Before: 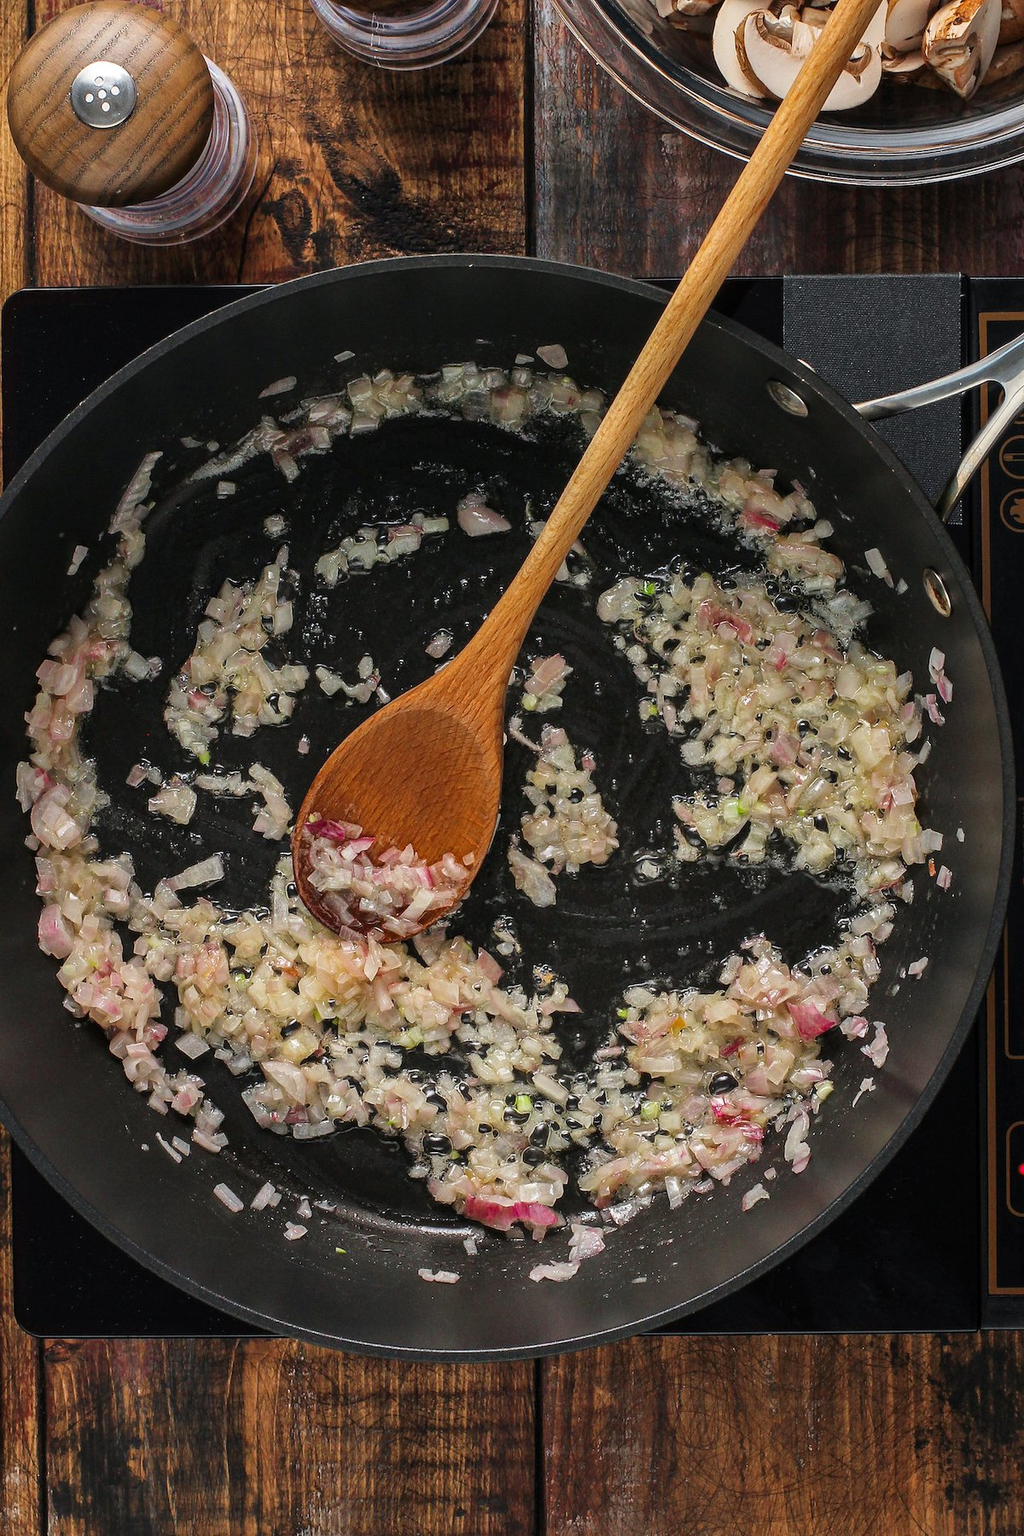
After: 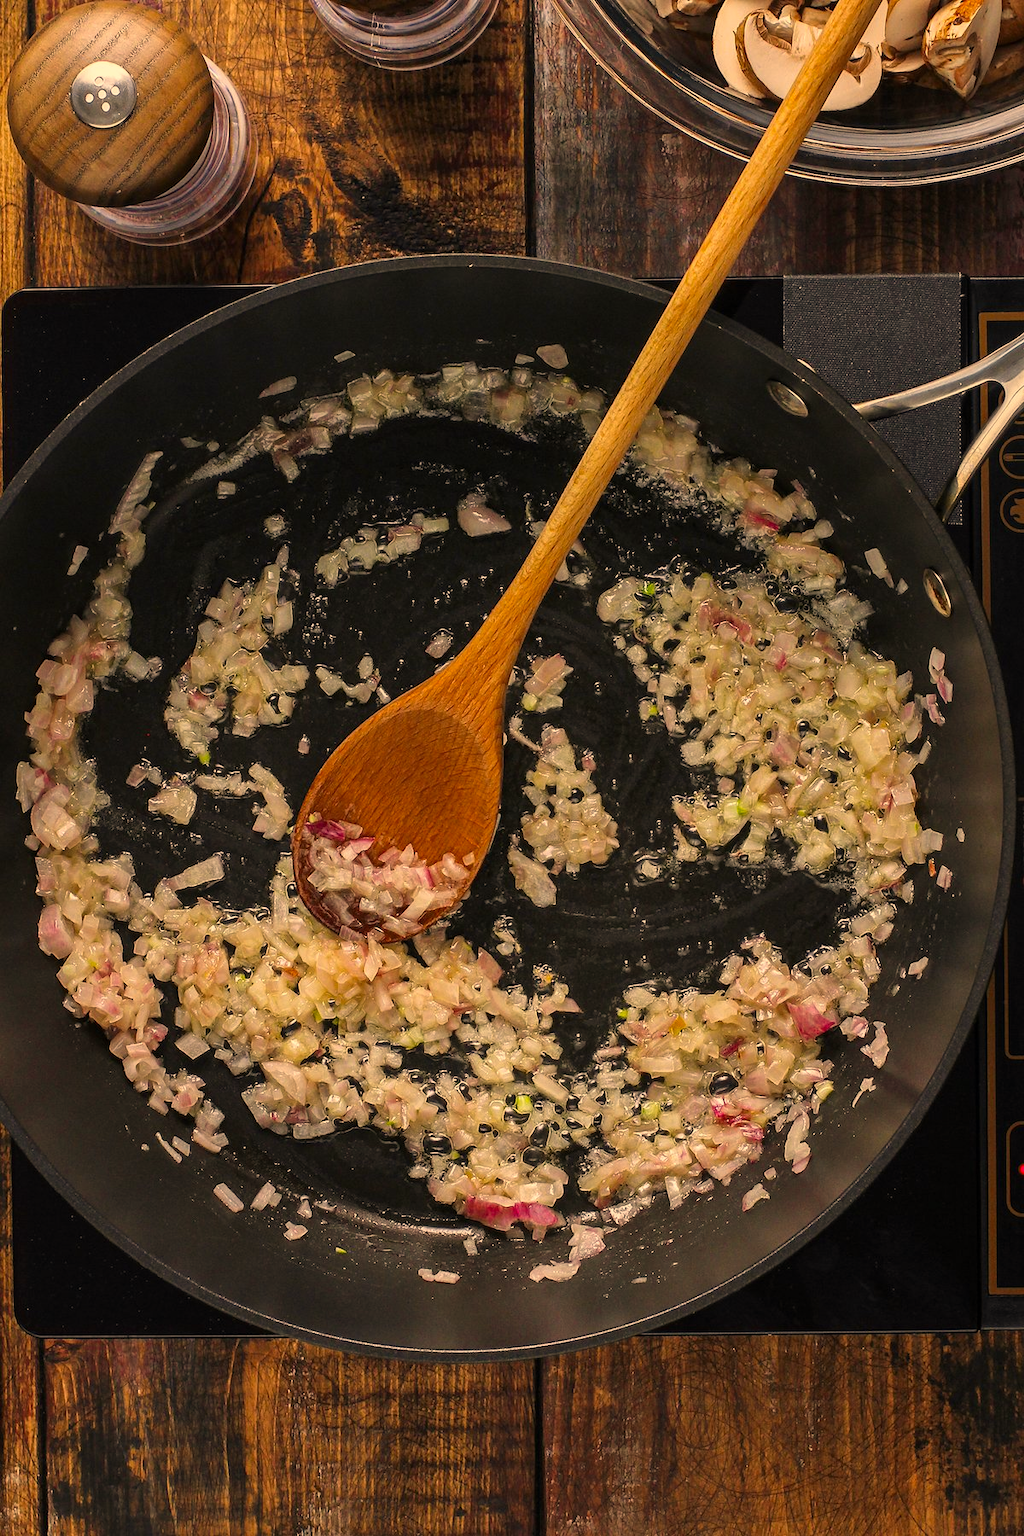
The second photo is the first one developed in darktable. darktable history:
color correction: highlights a* 14.9, highlights b* 31
